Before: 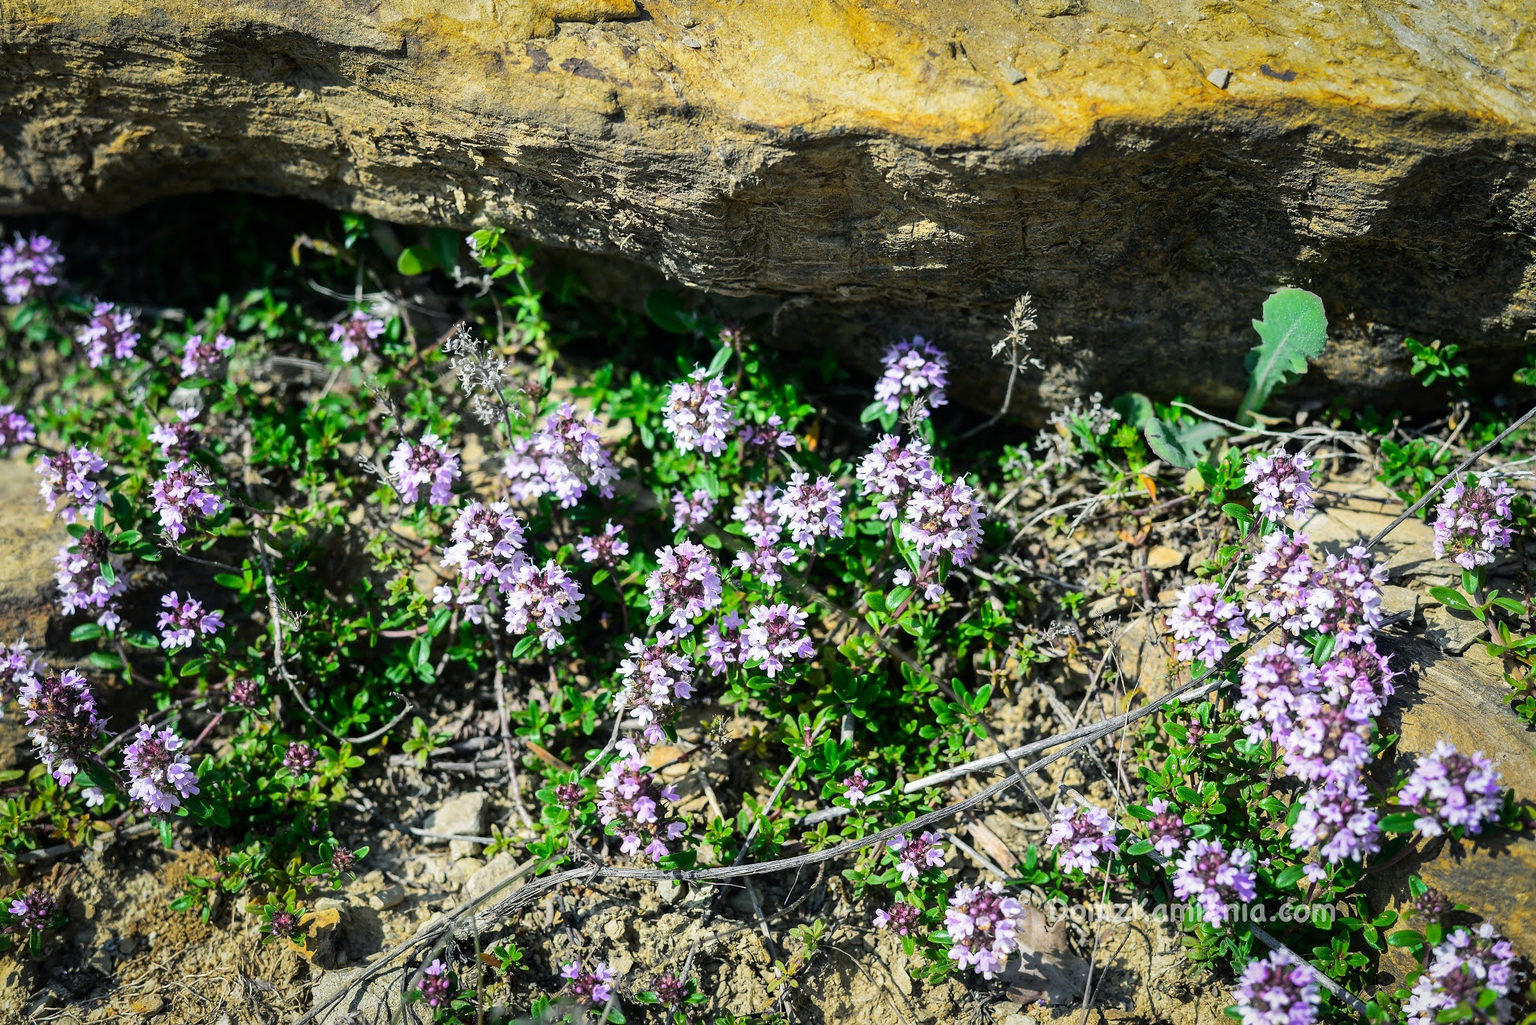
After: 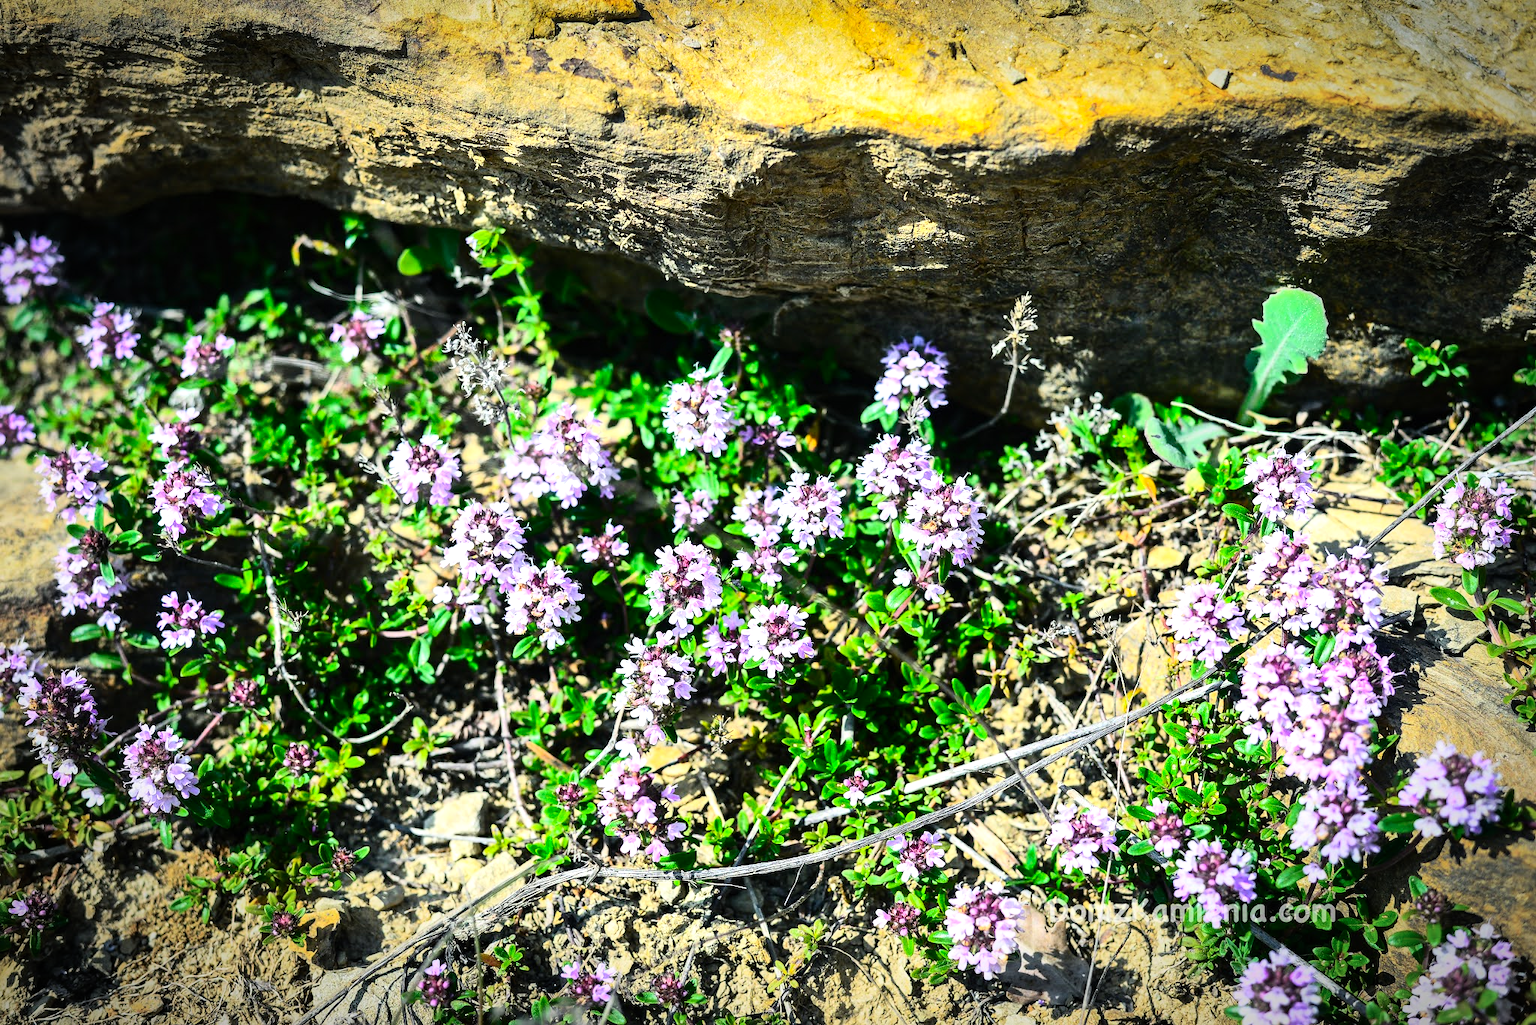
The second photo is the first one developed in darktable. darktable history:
tone equalizer: -8 EV -0.384 EV, -7 EV -0.373 EV, -6 EV -0.342 EV, -5 EV -0.243 EV, -3 EV 0.239 EV, -2 EV 0.321 EV, -1 EV 0.406 EV, +0 EV 0.398 EV
shadows and highlights: white point adjustment 0.842, soften with gaussian
contrast brightness saturation: contrast 0.233, brightness 0.112, saturation 0.293
vignetting: fall-off start 79.13%, brightness -0.579, saturation -0.258, width/height ratio 1.328, unbound false
